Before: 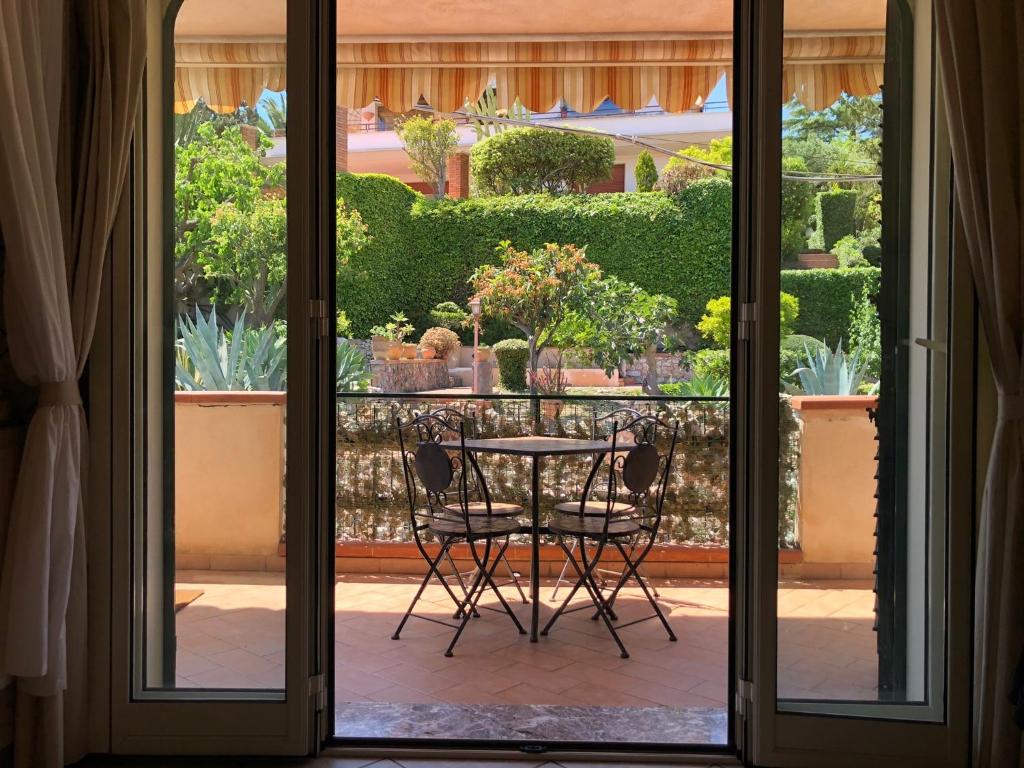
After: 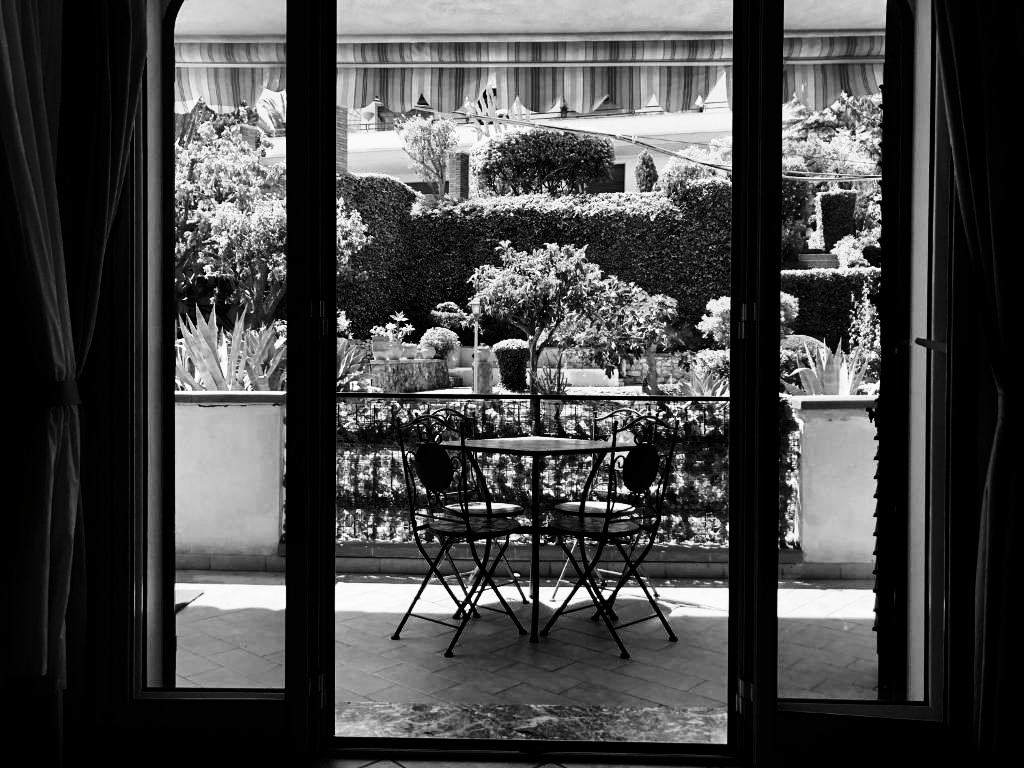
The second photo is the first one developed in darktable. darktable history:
contrast brightness saturation: contrast 0.015, brightness -0.992, saturation -0.999
base curve: curves: ch0 [(0, 0) (0.007, 0.004) (0.027, 0.03) (0.046, 0.07) (0.207, 0.54) (0.442, 0.872) (0.673, 0.972) (1, 1)], preserve colors none
